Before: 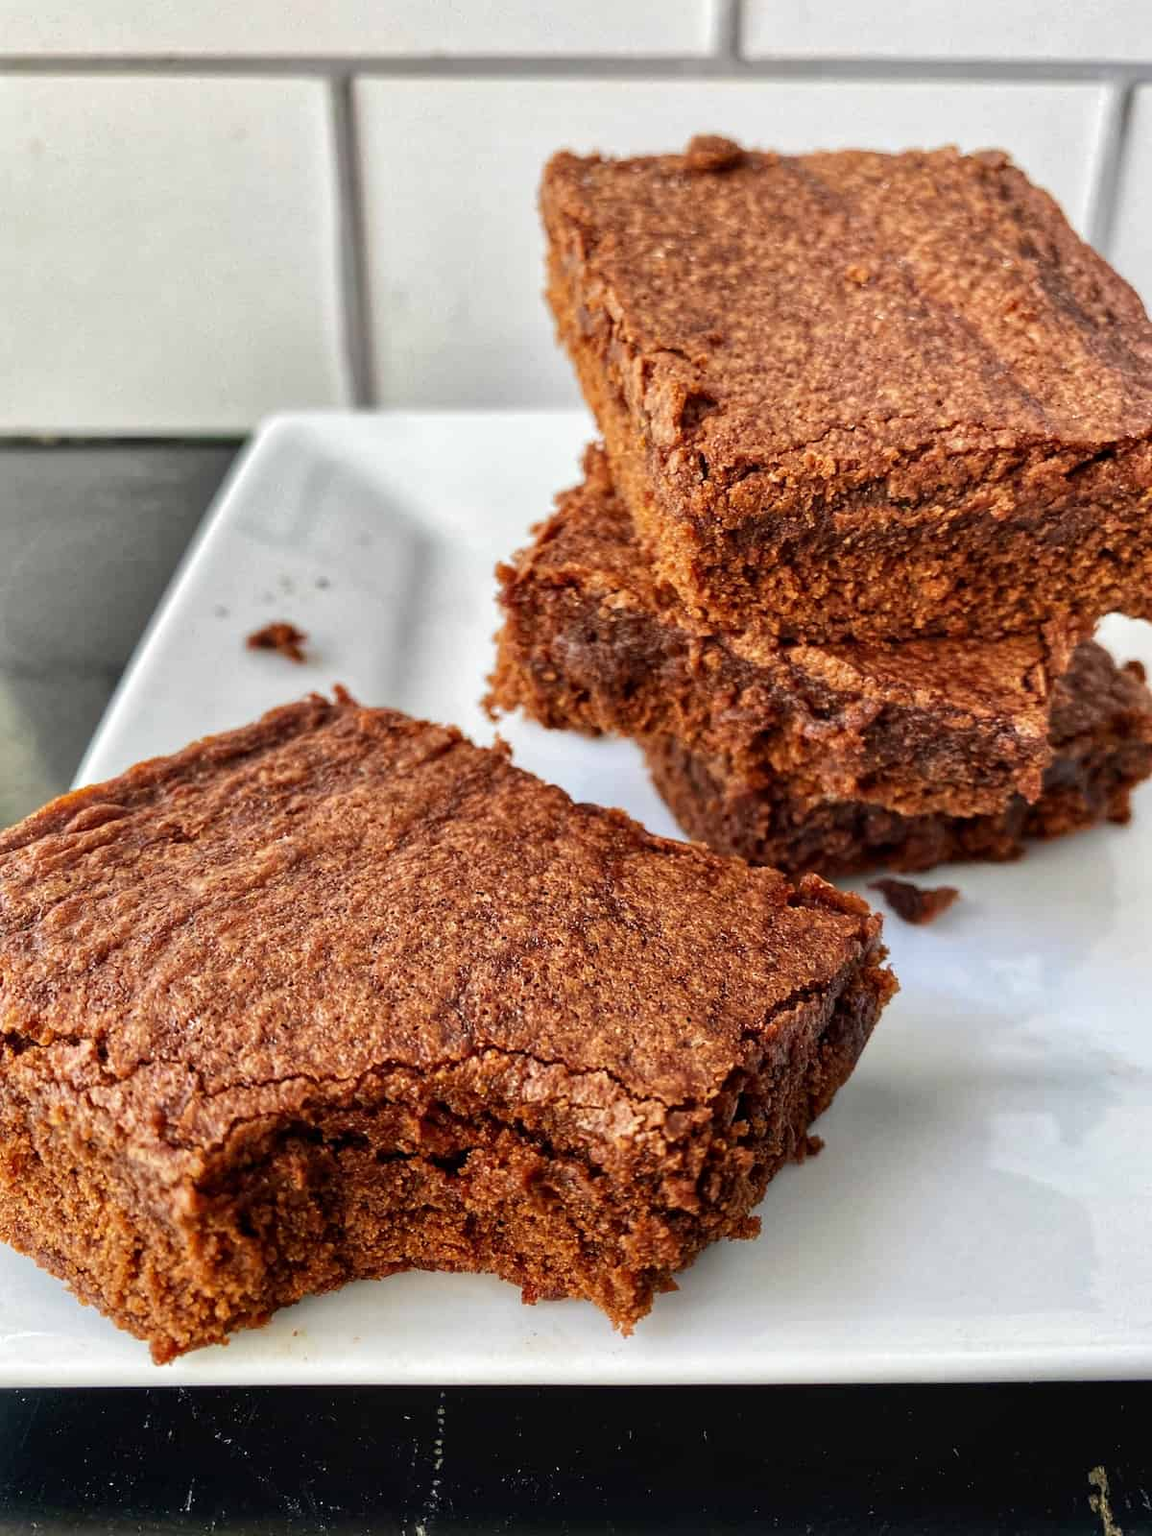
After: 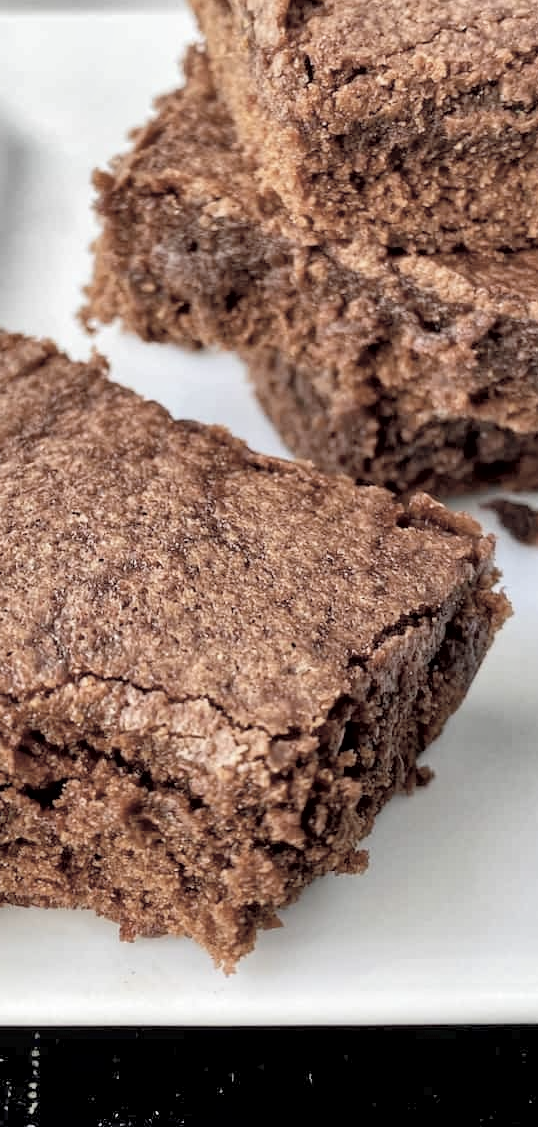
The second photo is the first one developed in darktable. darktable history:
crop: left 35.39%, top 26.081%, right 19.771%, bottom 3.446%
contrast brightness saturation: brightness 0.186, saturation -0.5
exposure: black level correction 0.005, exposure 0.015 EV, compensate highlight preservation false
shadows and highlights: highlights color adjustment 0.791%, soften with gaussian
